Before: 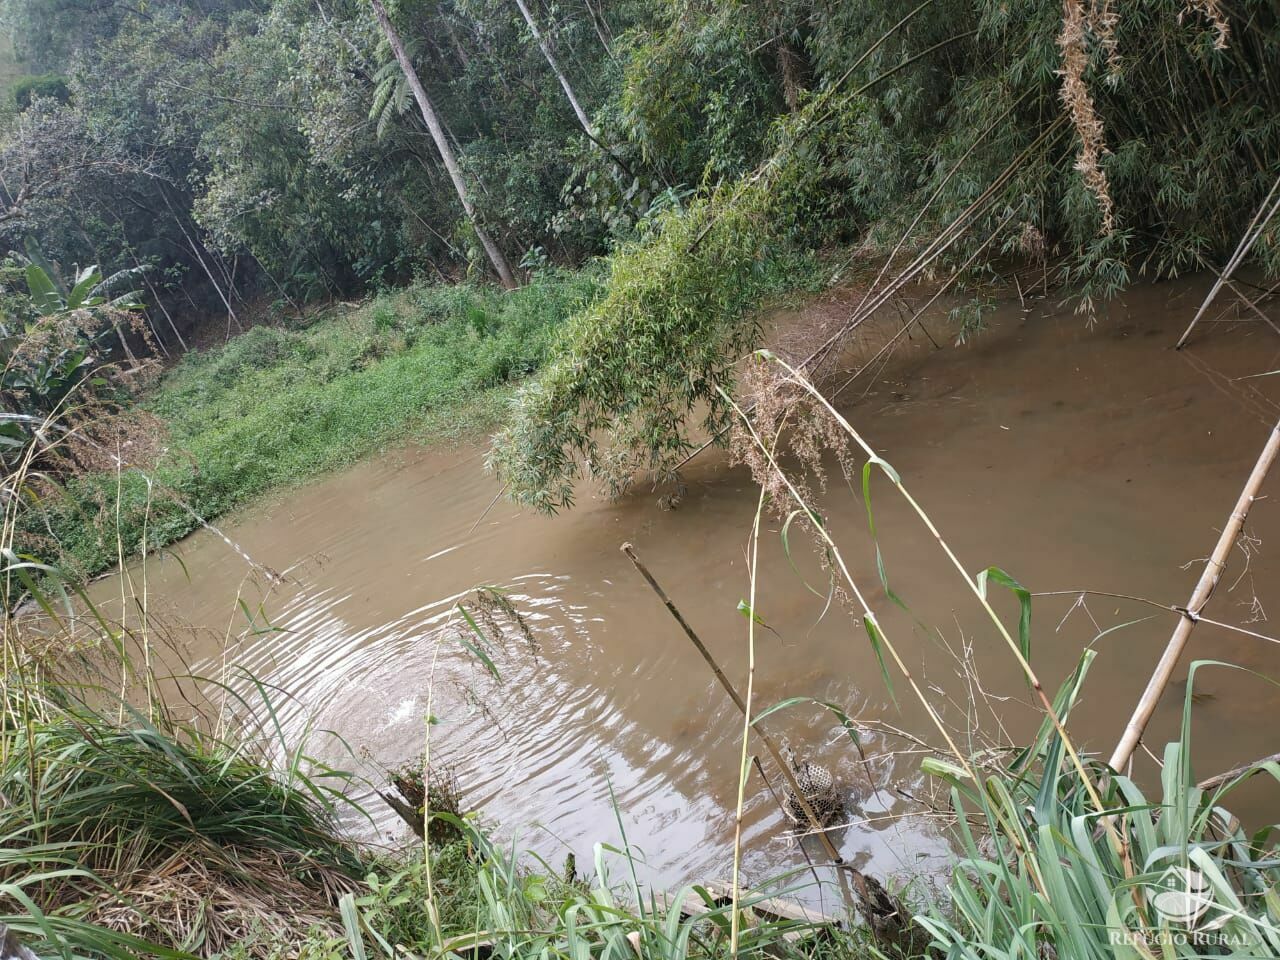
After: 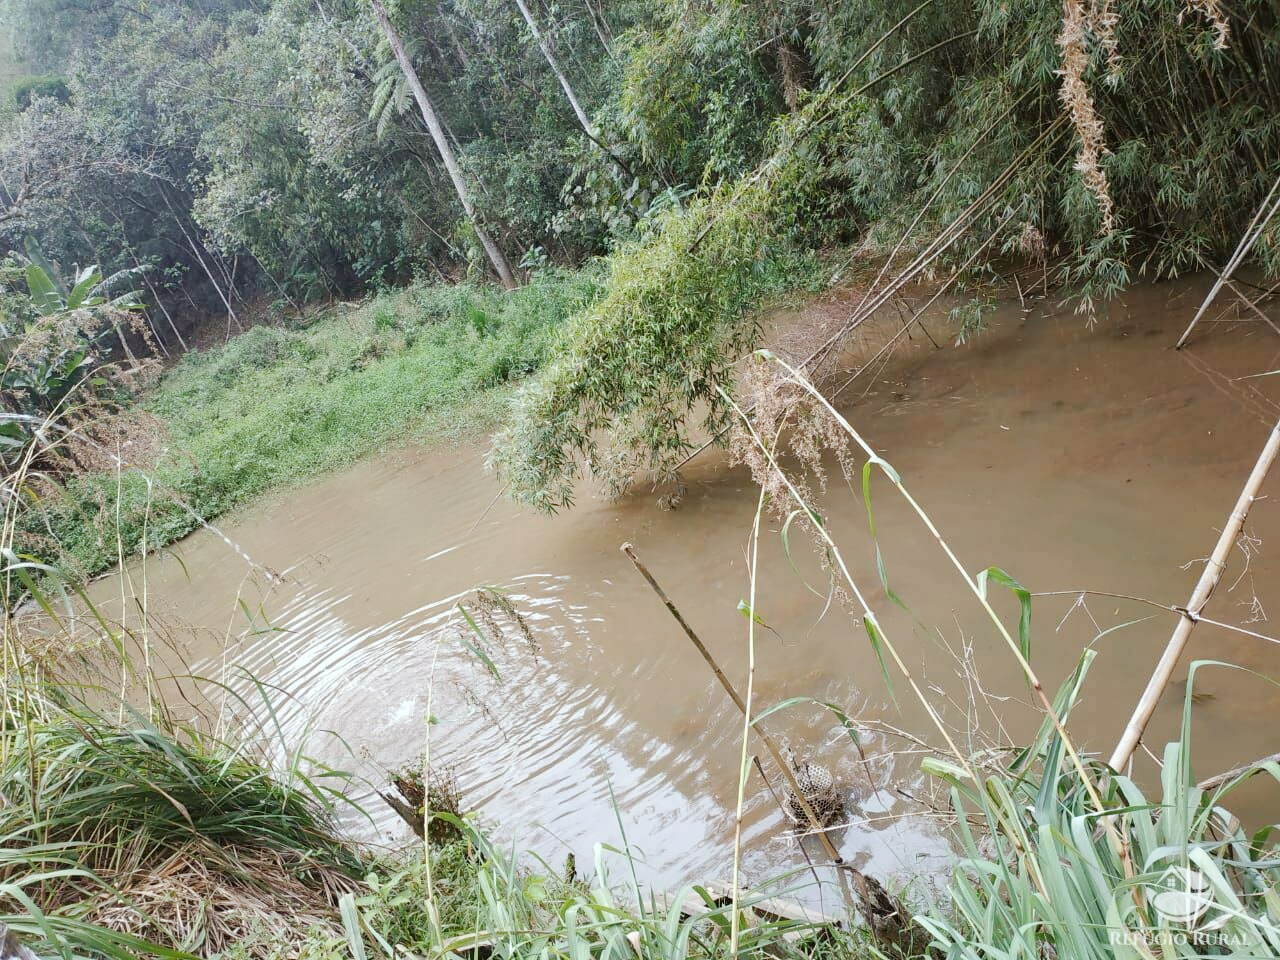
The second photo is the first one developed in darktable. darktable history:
tone curve: curves: ch0 [(0, 0) (0.003, 0.004) (0.011, 0.015) (0.025, 0.033) (0.044, 0.059) (0.069, 0.092) (0.1, 0.132) (0.136, 0.18) (0.177, 0.235) (0.224, 0.297) (0.277, 0.366) (0.335, 0.44) (0.399, 0.52) (0.468, 0.594) (0.543, 0.661) (0.623, 0.727) (0.709, 0.79) (0.801, 0.86) (0.898, 0.928) (1, 1)], preserve colors none
color correction: highlights a* -2.73, highlights b* -2.09, shadows a* 2.41, shadows b* 2.73
